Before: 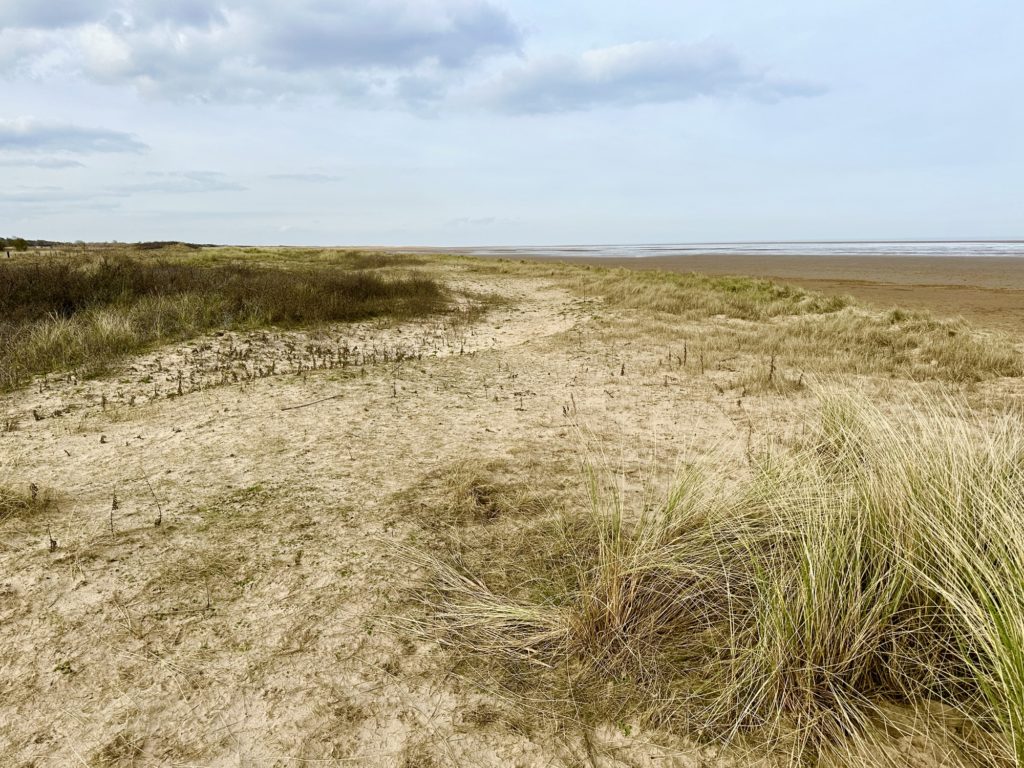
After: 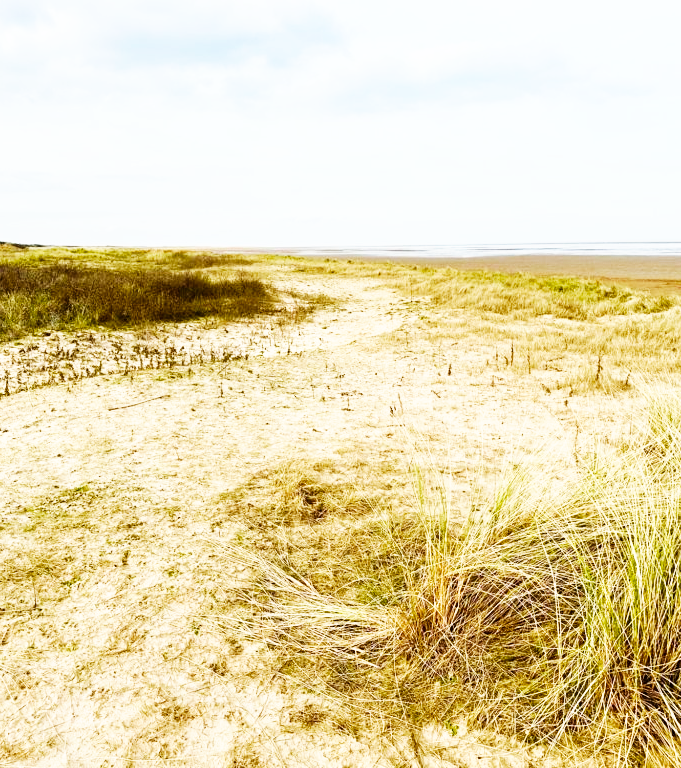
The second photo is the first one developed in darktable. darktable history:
crop: left 16.899%, right 16.556%
base curve: curves: ch0 [(0, 0) (0.007, 0.004) (0.027, 0.03) (0.046, 0.07) (0.207, 0.54) (0.442, 0.872) (0.673, 0.972) (1, 1)], preserve colors none
